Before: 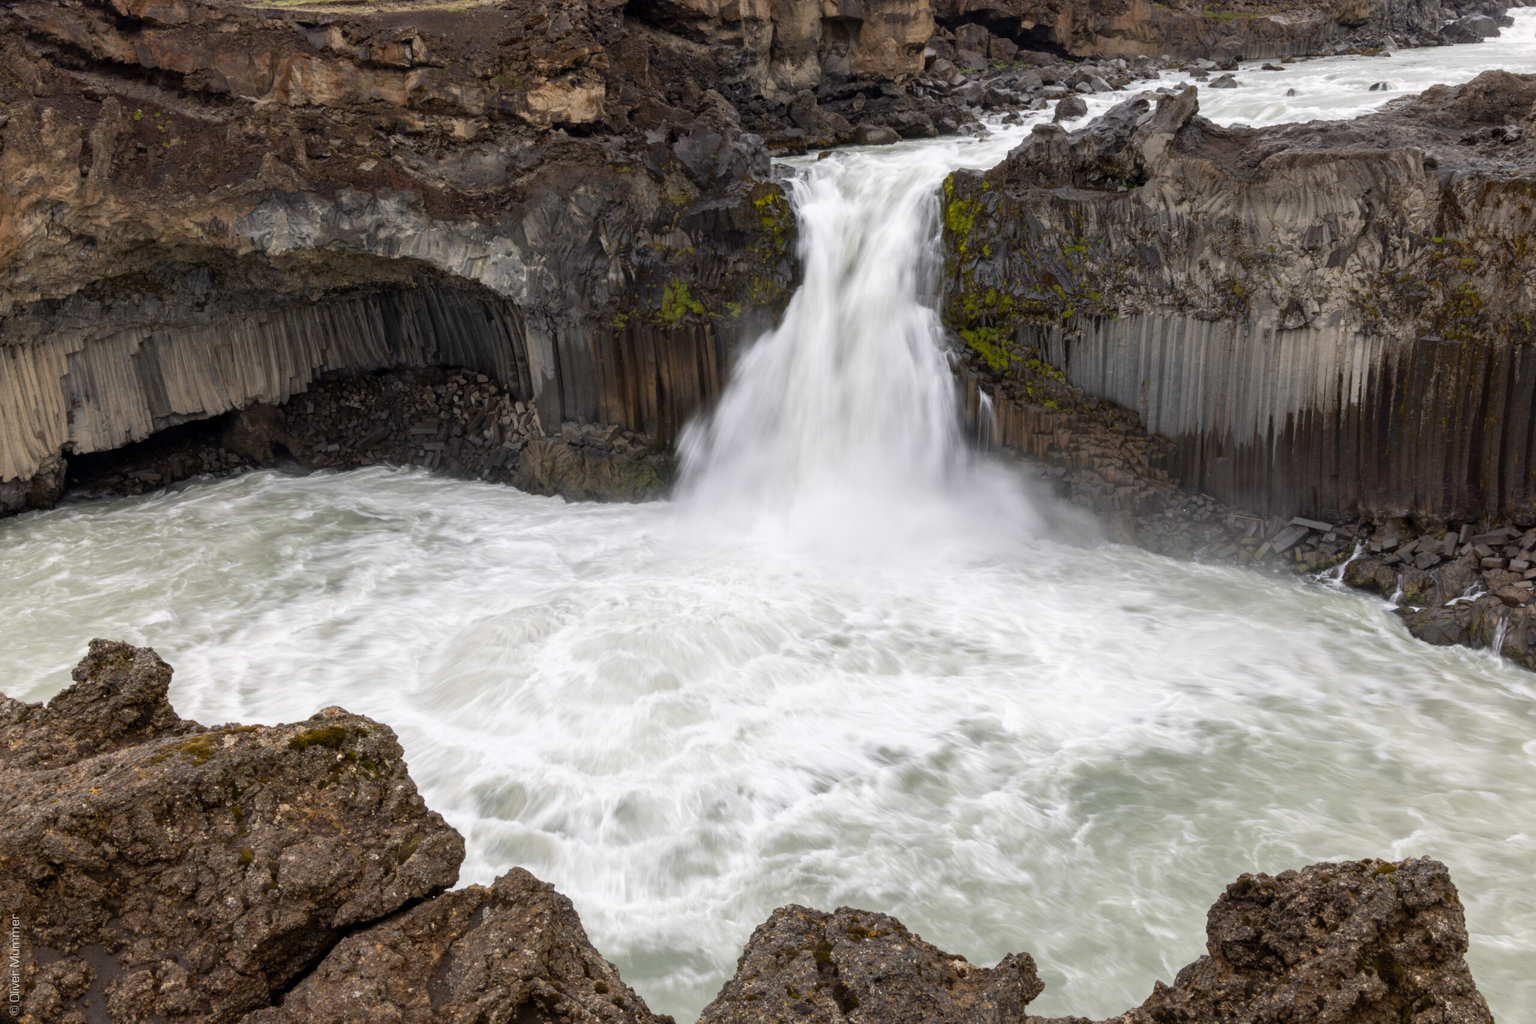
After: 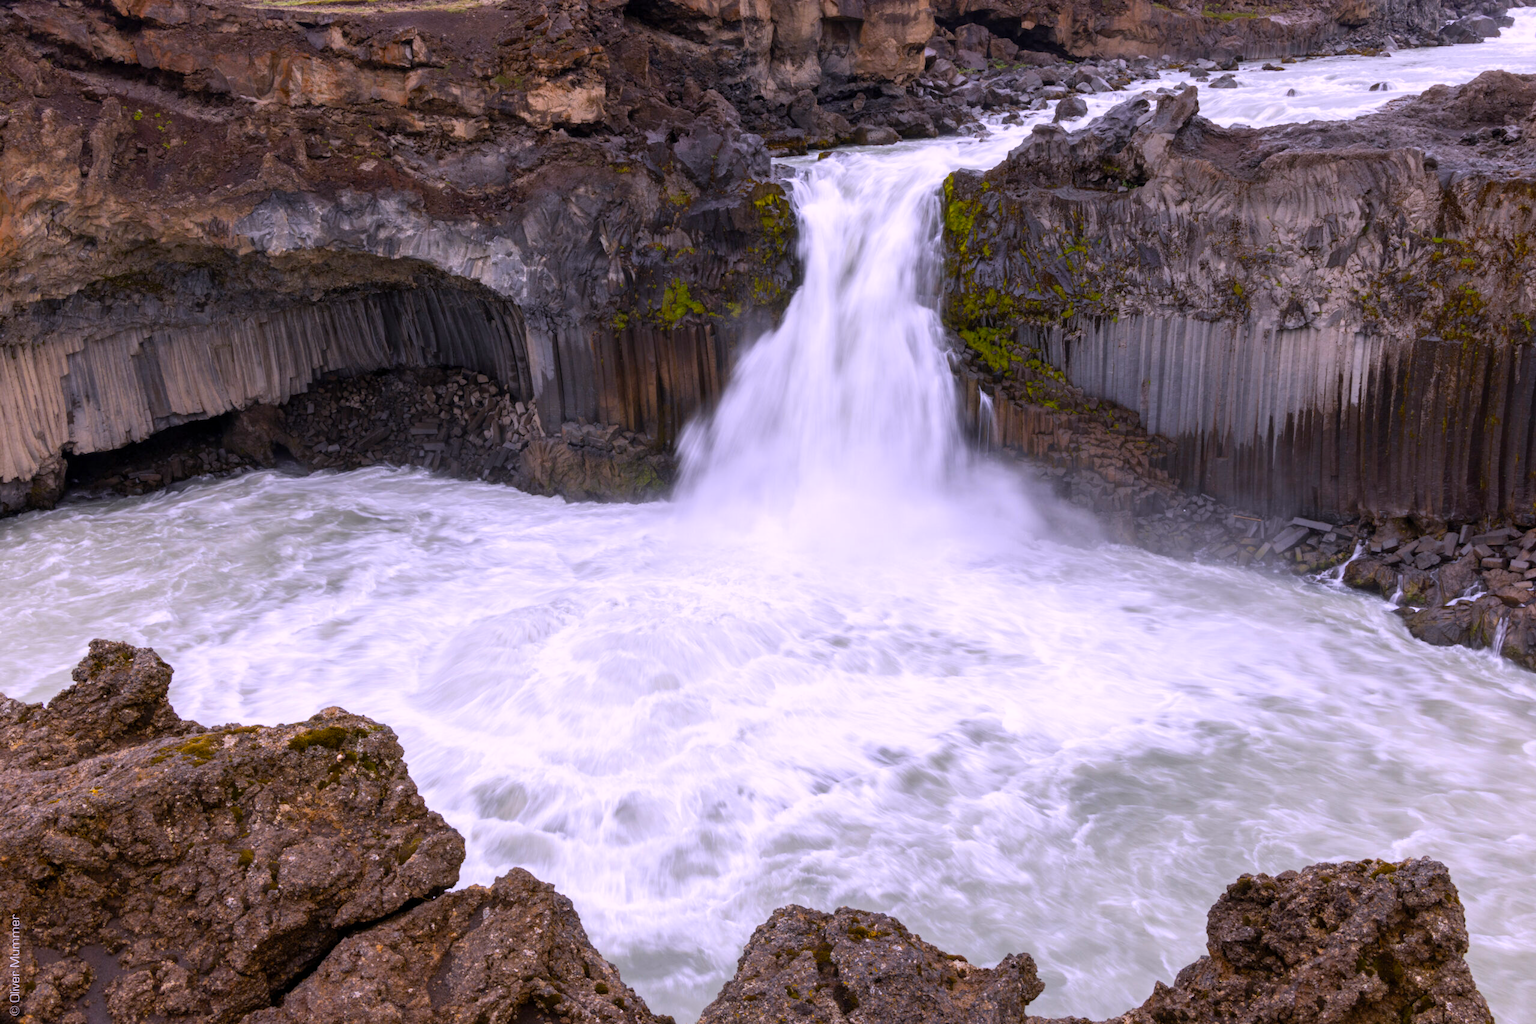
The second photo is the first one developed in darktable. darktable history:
color balance rgb: perceptual saturation grading › global saturation 30%, global vibrance 20%
white balance: red 1.042, blue 1.17
